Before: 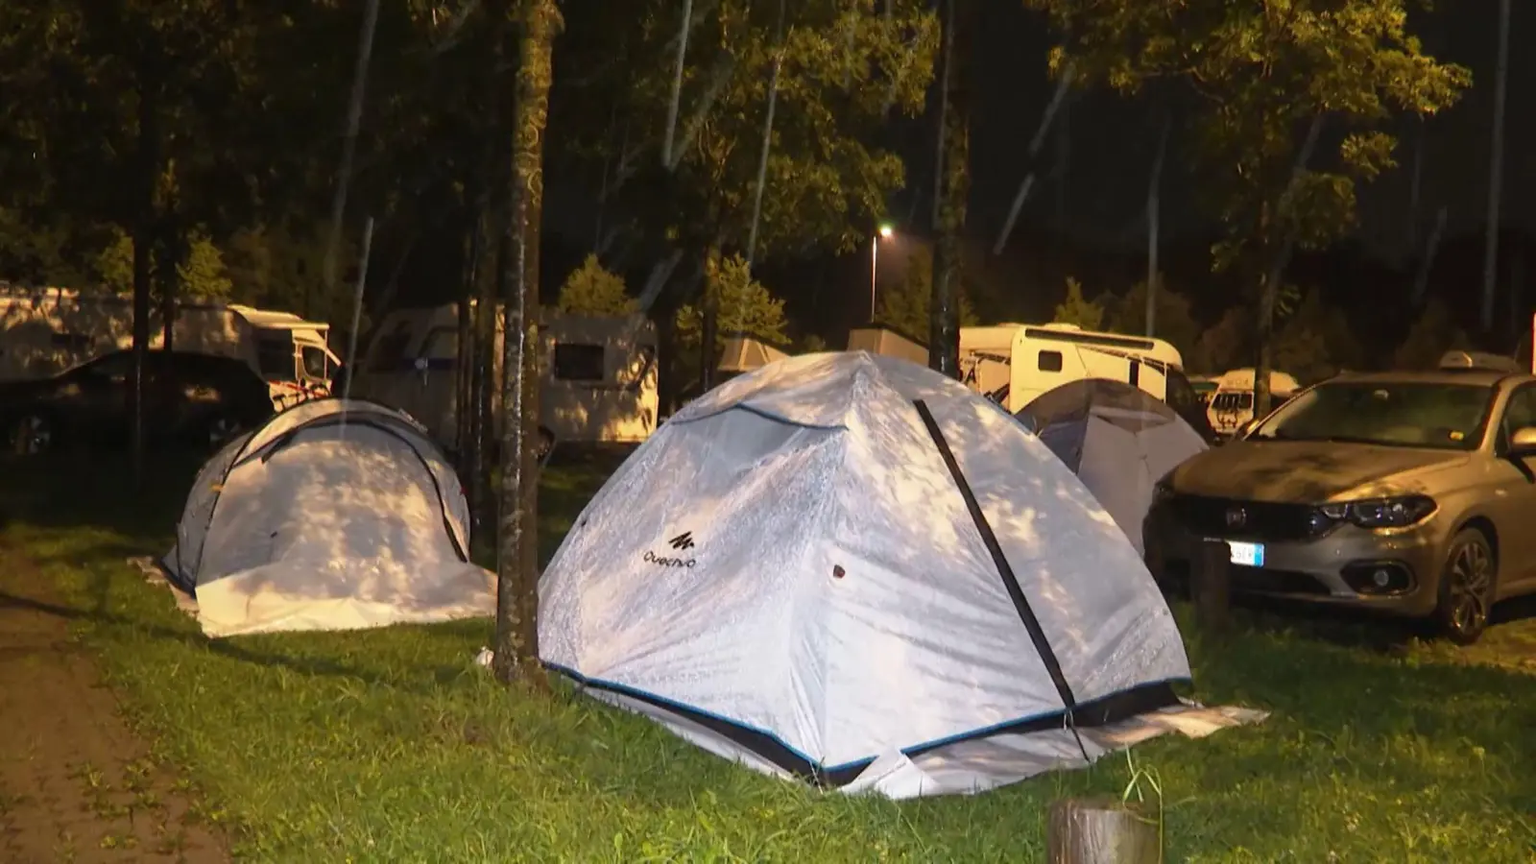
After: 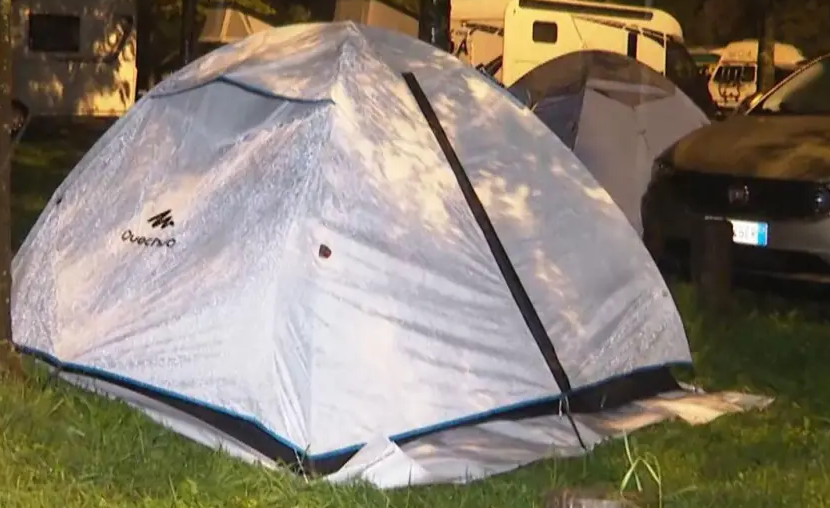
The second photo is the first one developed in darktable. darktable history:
crop: left 34.355%, top 38.312%, right 13.755%, bottom 5.159%
